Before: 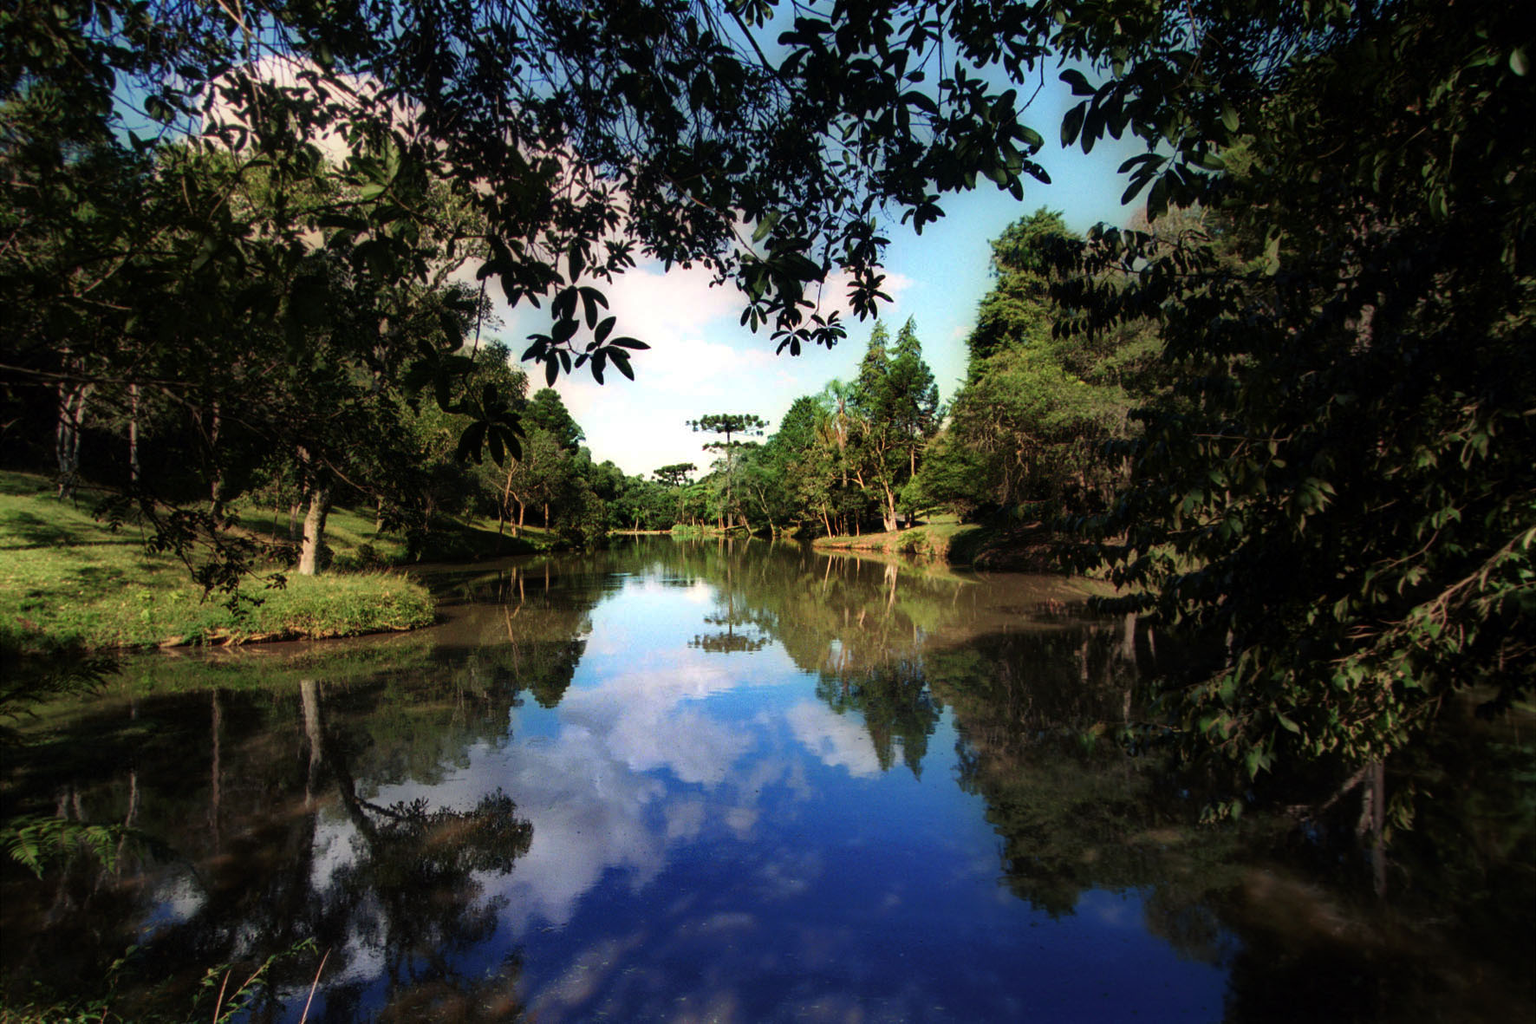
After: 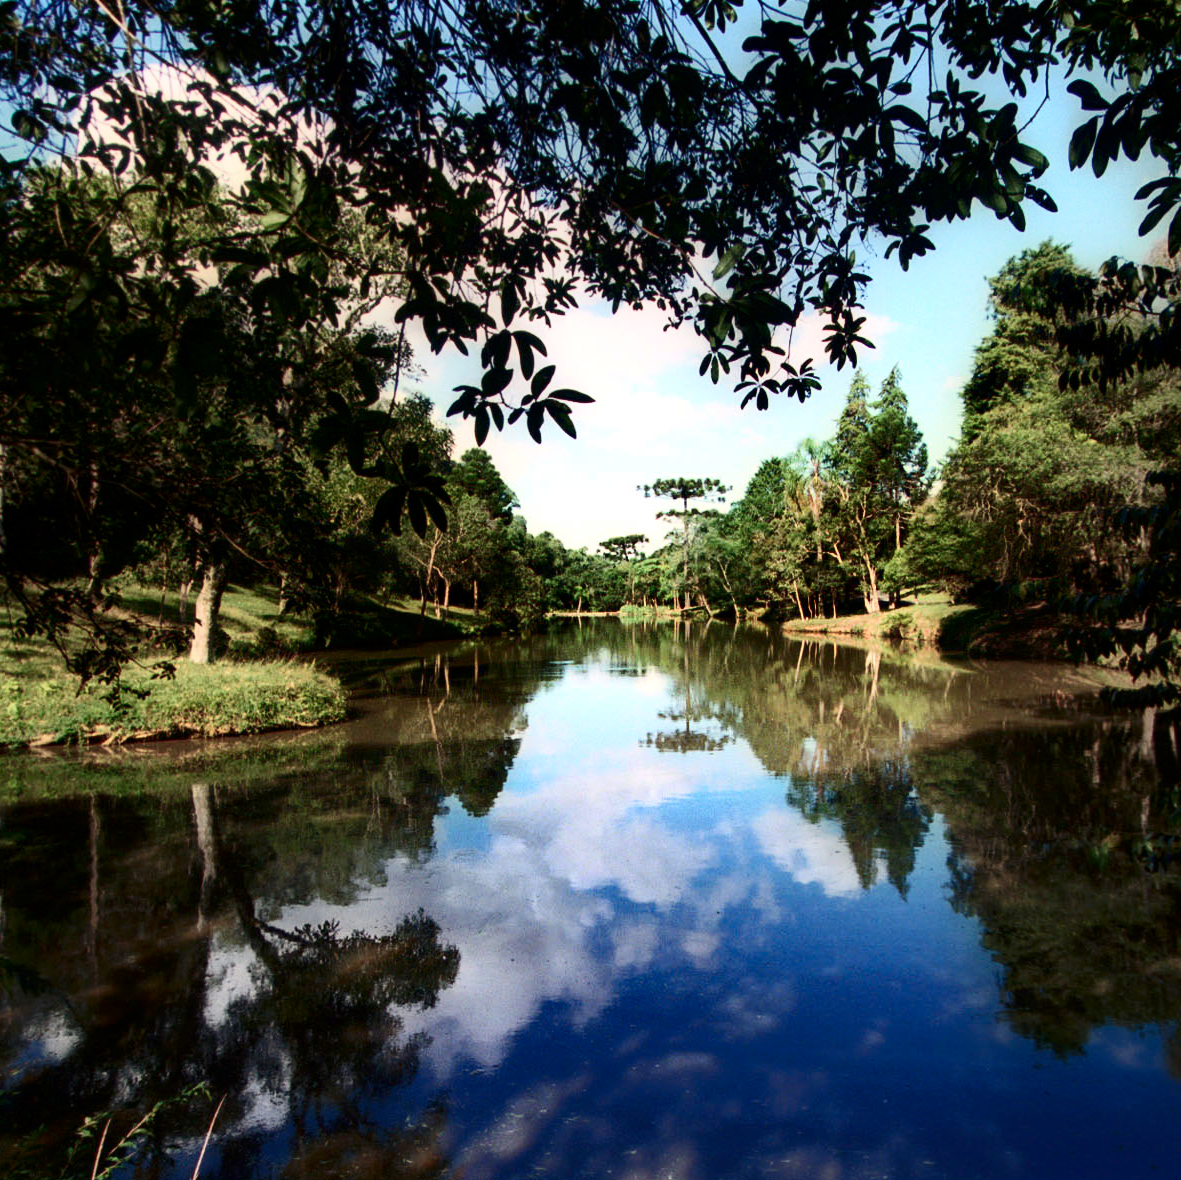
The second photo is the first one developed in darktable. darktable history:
contrast brightness saturation: contrast 0.28
crop and rotate: left 8.786%, right 24.548%
